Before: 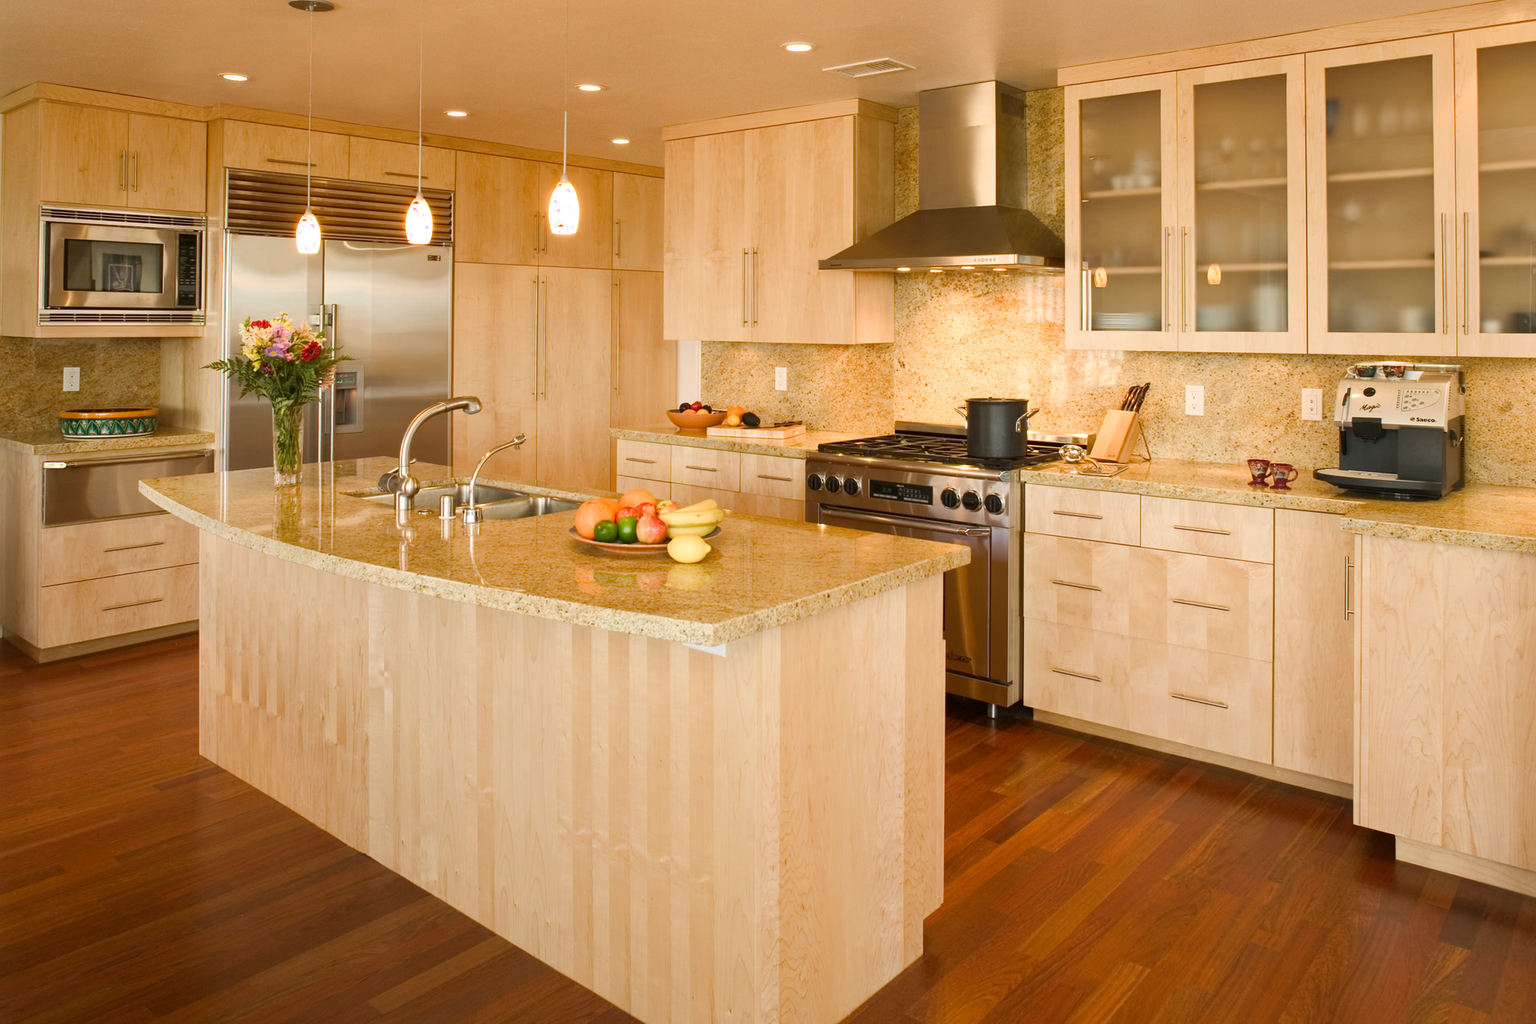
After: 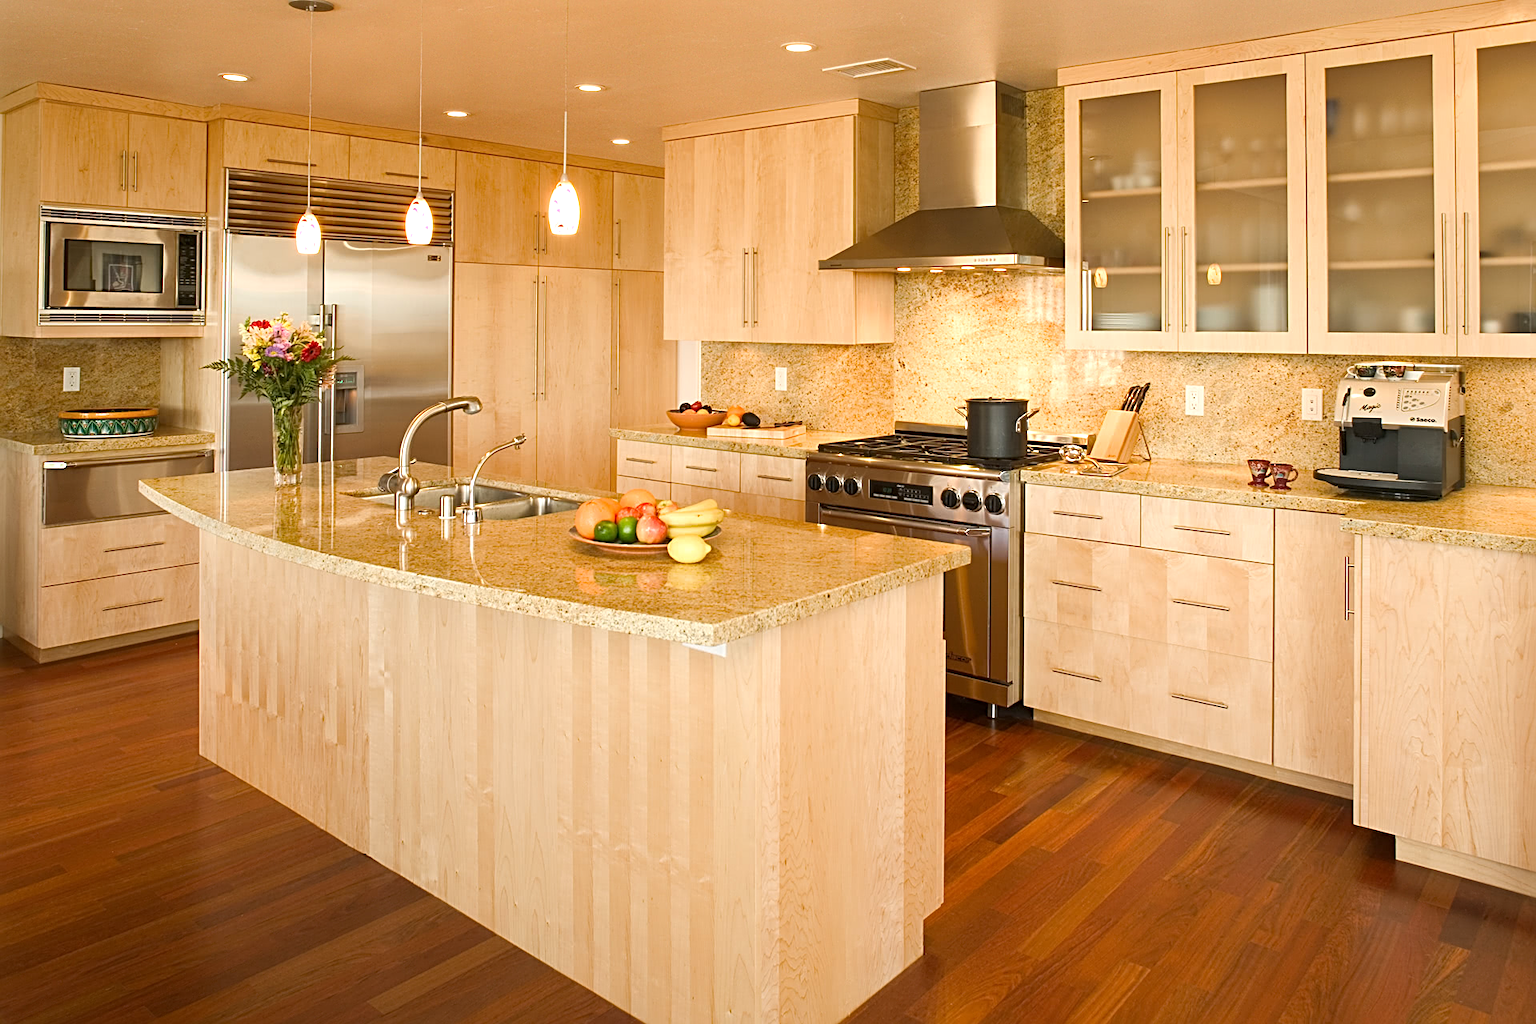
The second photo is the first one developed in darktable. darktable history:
exposure: exposure 0.236 EV, compensate highlight preservation false
sharpen: radius 2.767
